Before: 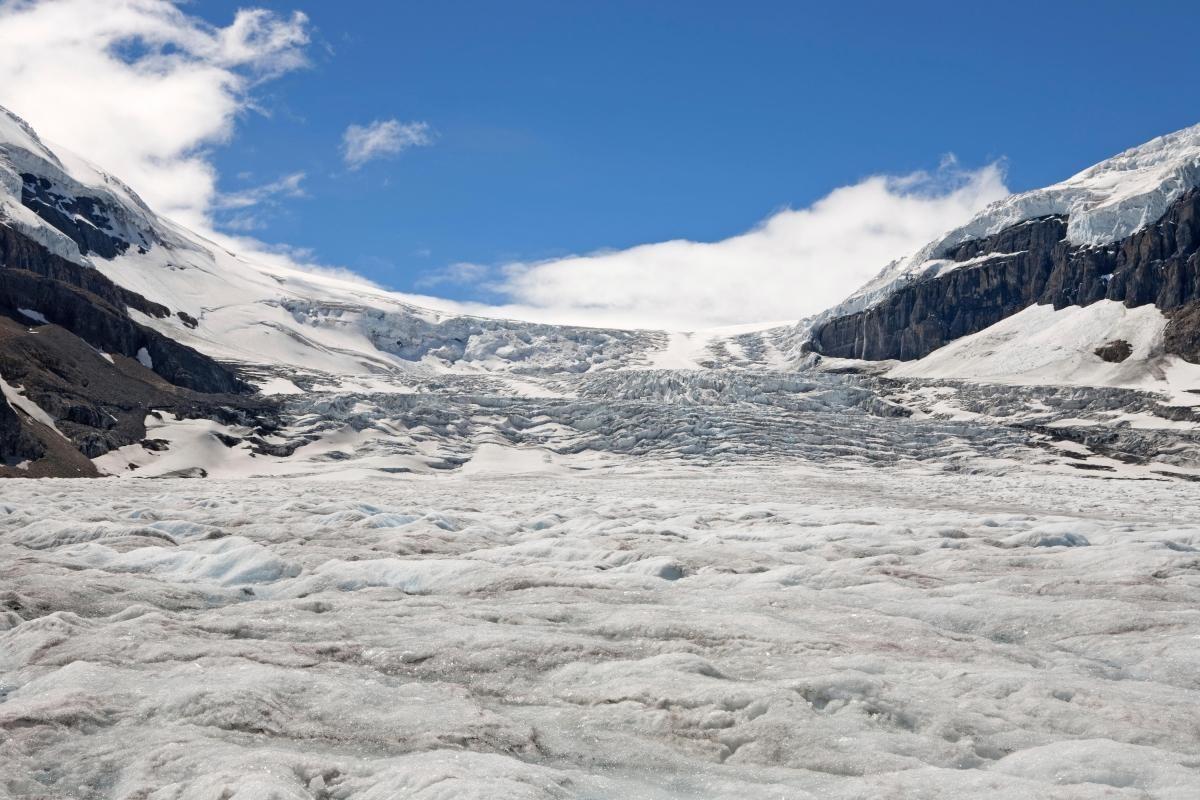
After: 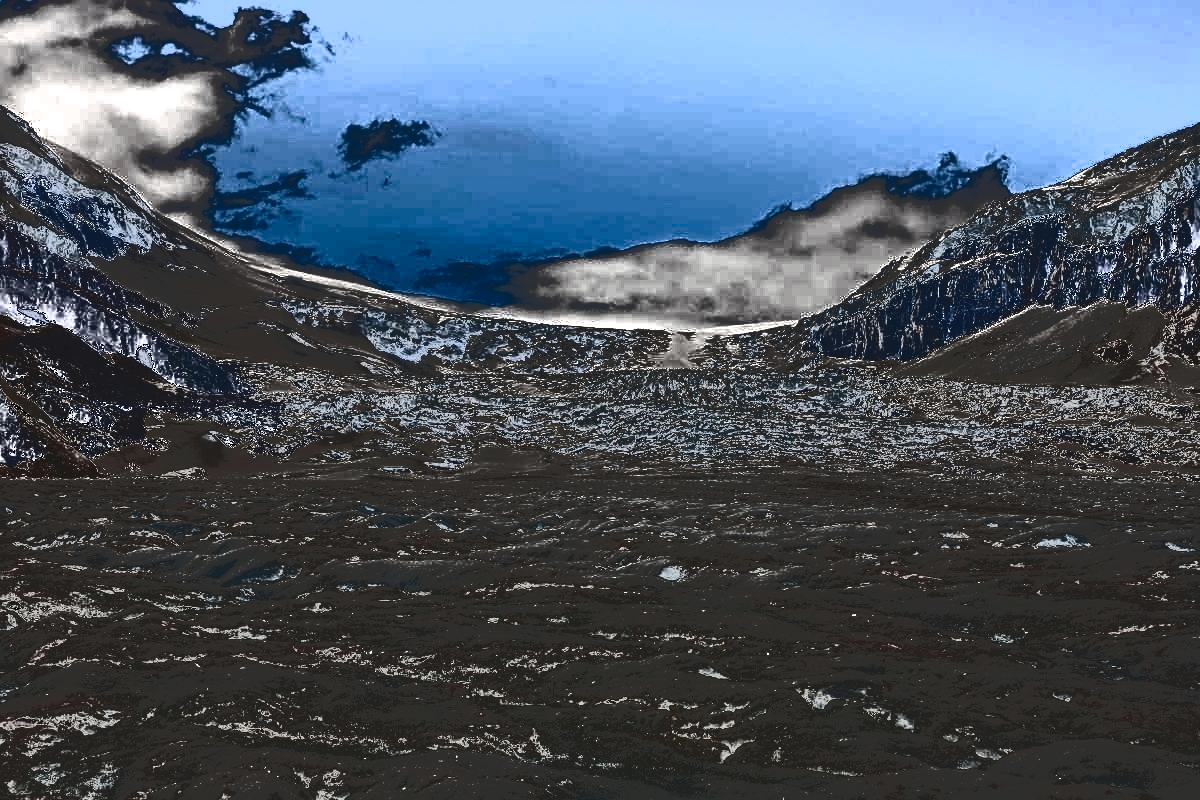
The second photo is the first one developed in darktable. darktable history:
tone curve: curves: ch0 [(0, 0) (0.003, 0.99) (0.011, 0.983) (0.025, 0.934) (0.044, 0.719) (0.069, 0.382) (0.1, 0.204) (0.136, 0.093) (0.177, 0.094) (0.224, 0.093) (0.277, 0.098) (0.335, 0.214) (0.399, 0.616) (0.468, 0.827) (0.543, 0.464) (0.623, 0.145) (0.709, 0.127) (0.801, 0.187) (0.898, 0.203) (1, 1)], color space Lab, independent channels, preserve colors none
exposure: exposure 0.074 EV, compensate highlight preservation false
sharpen: radius 2.179, amount 0.377, threshold 0.077
